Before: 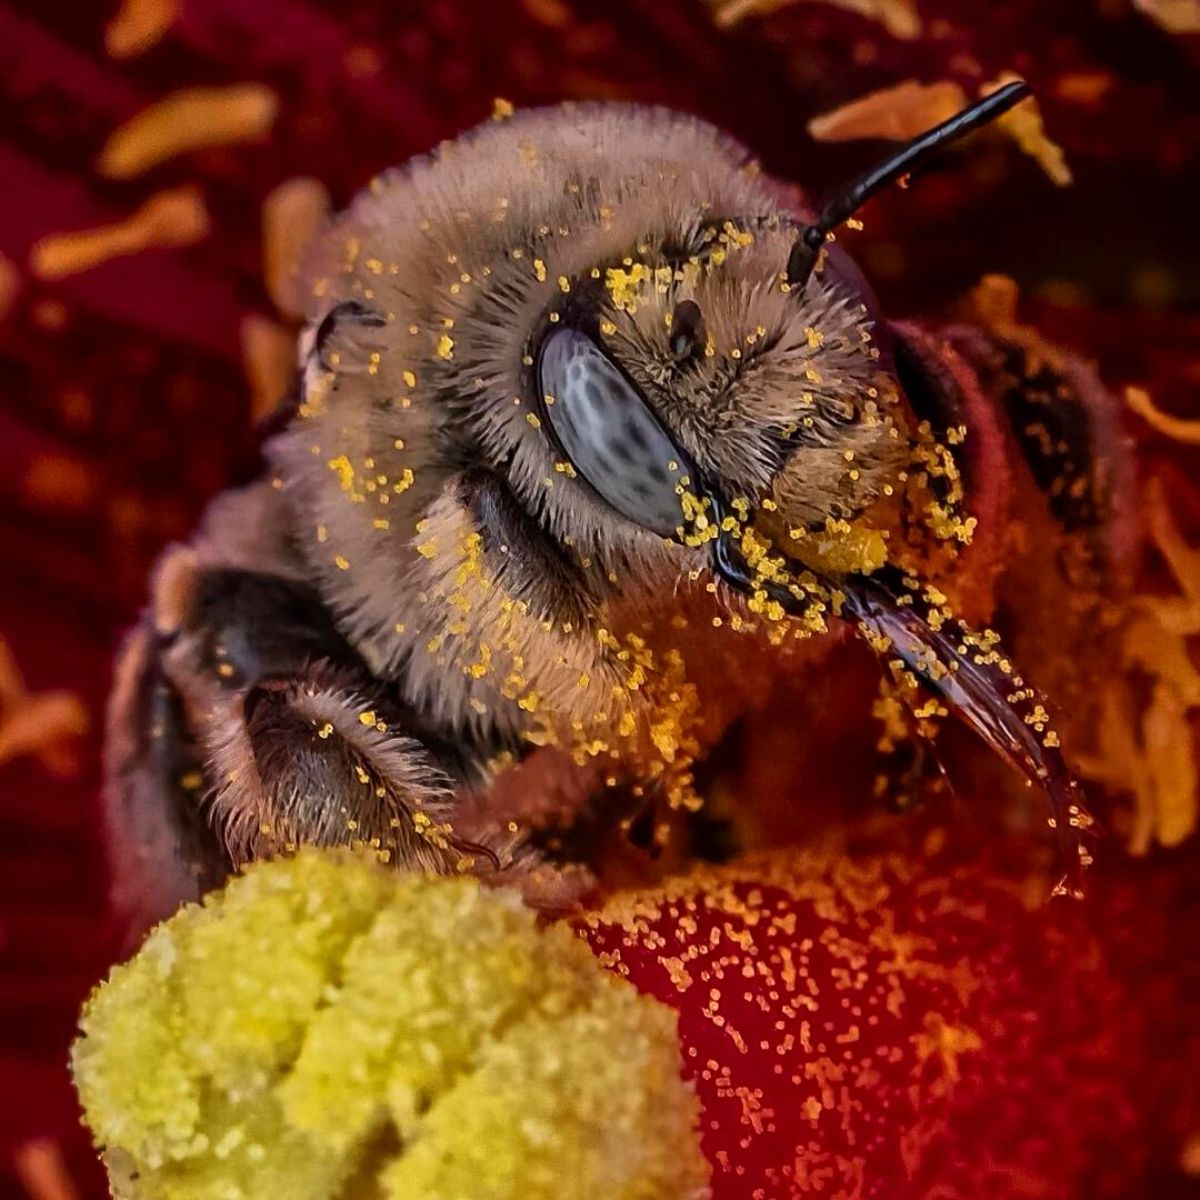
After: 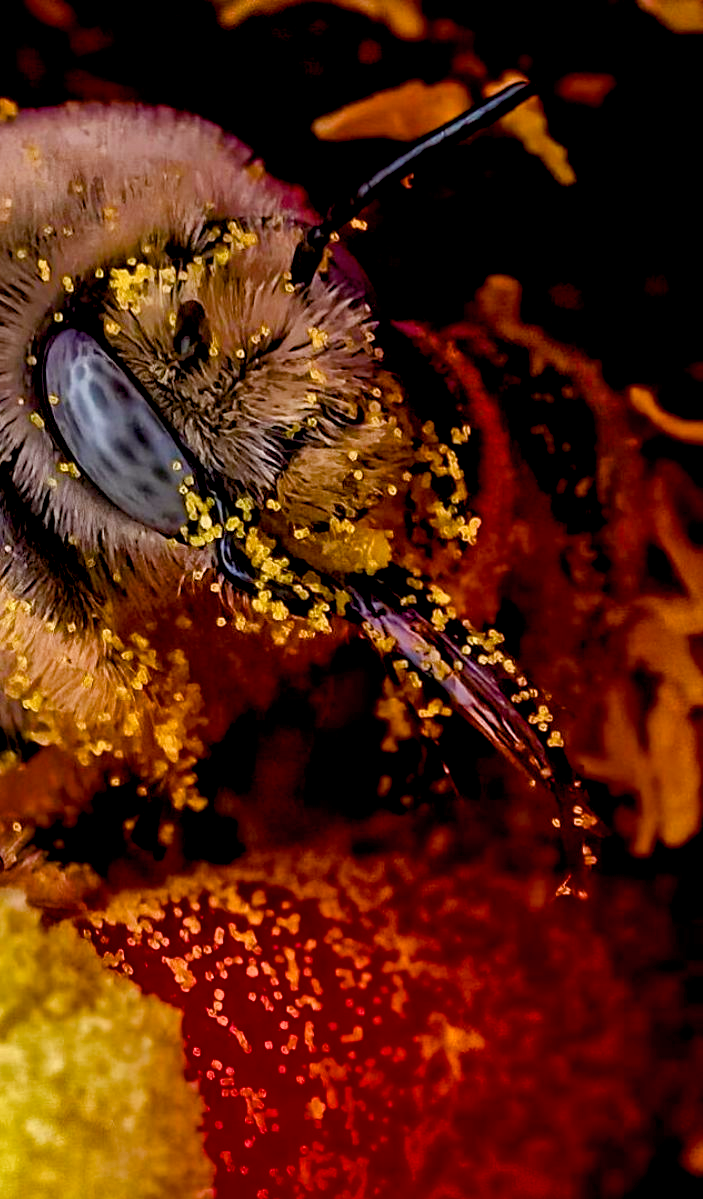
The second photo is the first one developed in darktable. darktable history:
crop: left 41.402%
color balance rgb: shadows lift › luminance -9.41%, highlights gain › luminance 17.6%, global offset › luminance -1.45%, perceptual saturation grading › highlights -17.77%, perceptual saturation grading › mid-tones 33.1%, perceptual saturation grading › shadows 50.52%, global vibrance 24.22%
